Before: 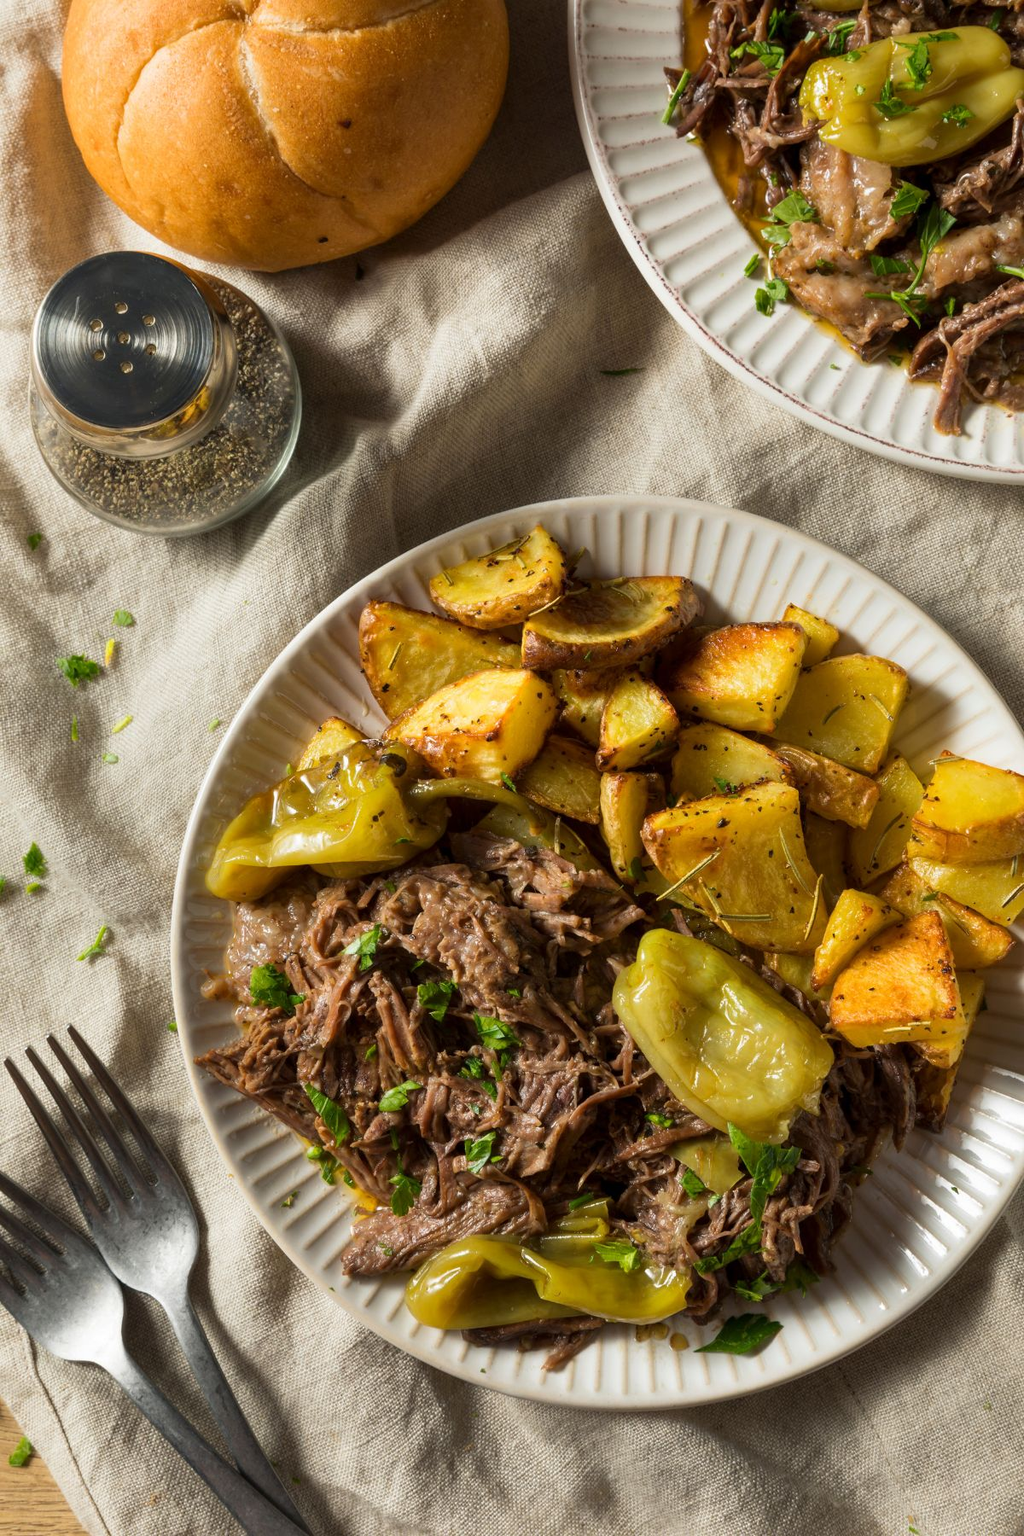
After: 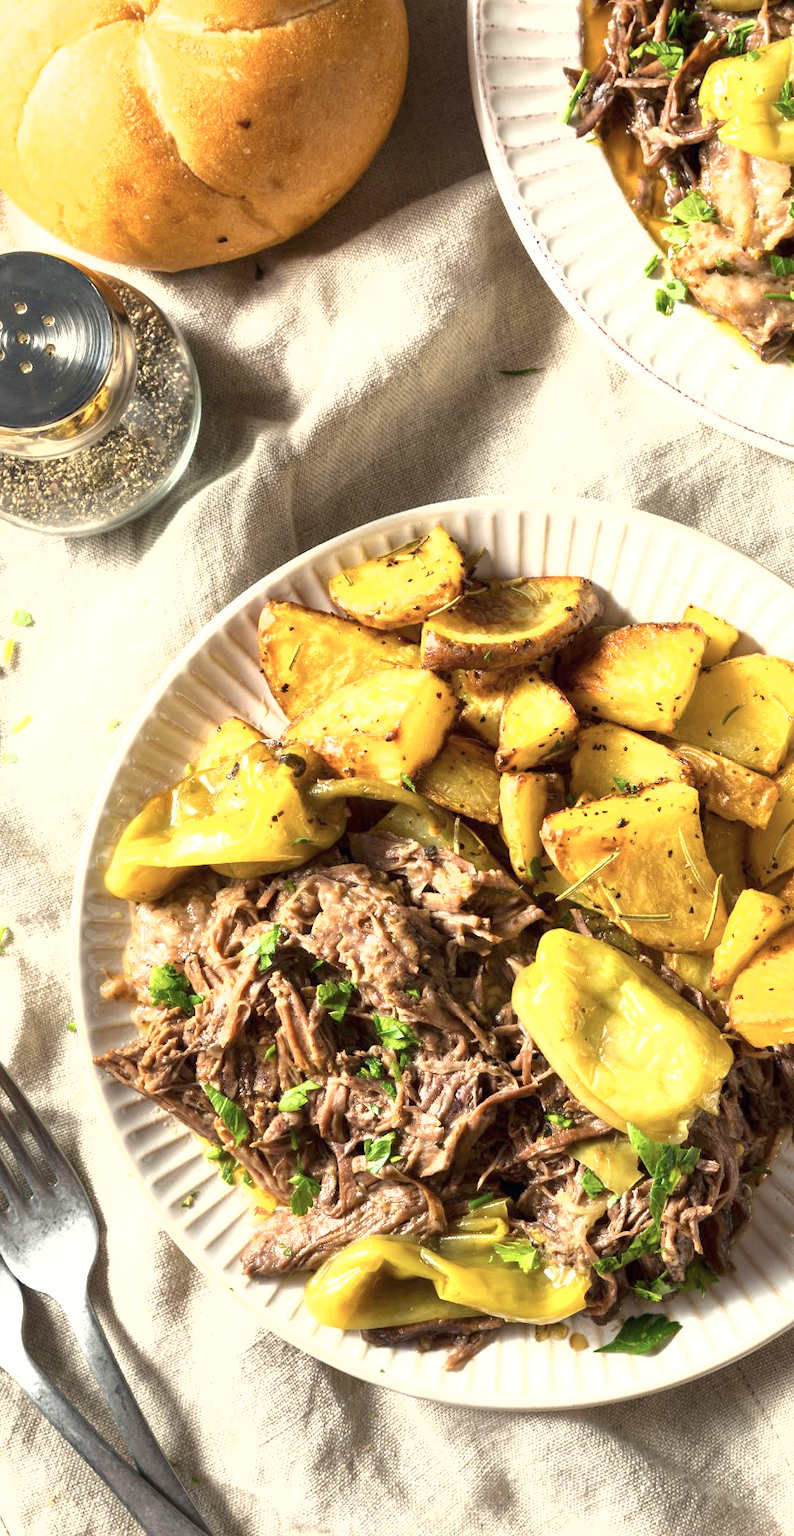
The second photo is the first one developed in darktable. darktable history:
crop: left 9.904%, right 12.508%
shadows and highlights: shadows 24.83, highlights -23.4
exposure: black level correction 0, exposure 1.512 EV, compensate highlight preservation false
contrast brightness saturation: contrast 0.112, saturation -0.162
